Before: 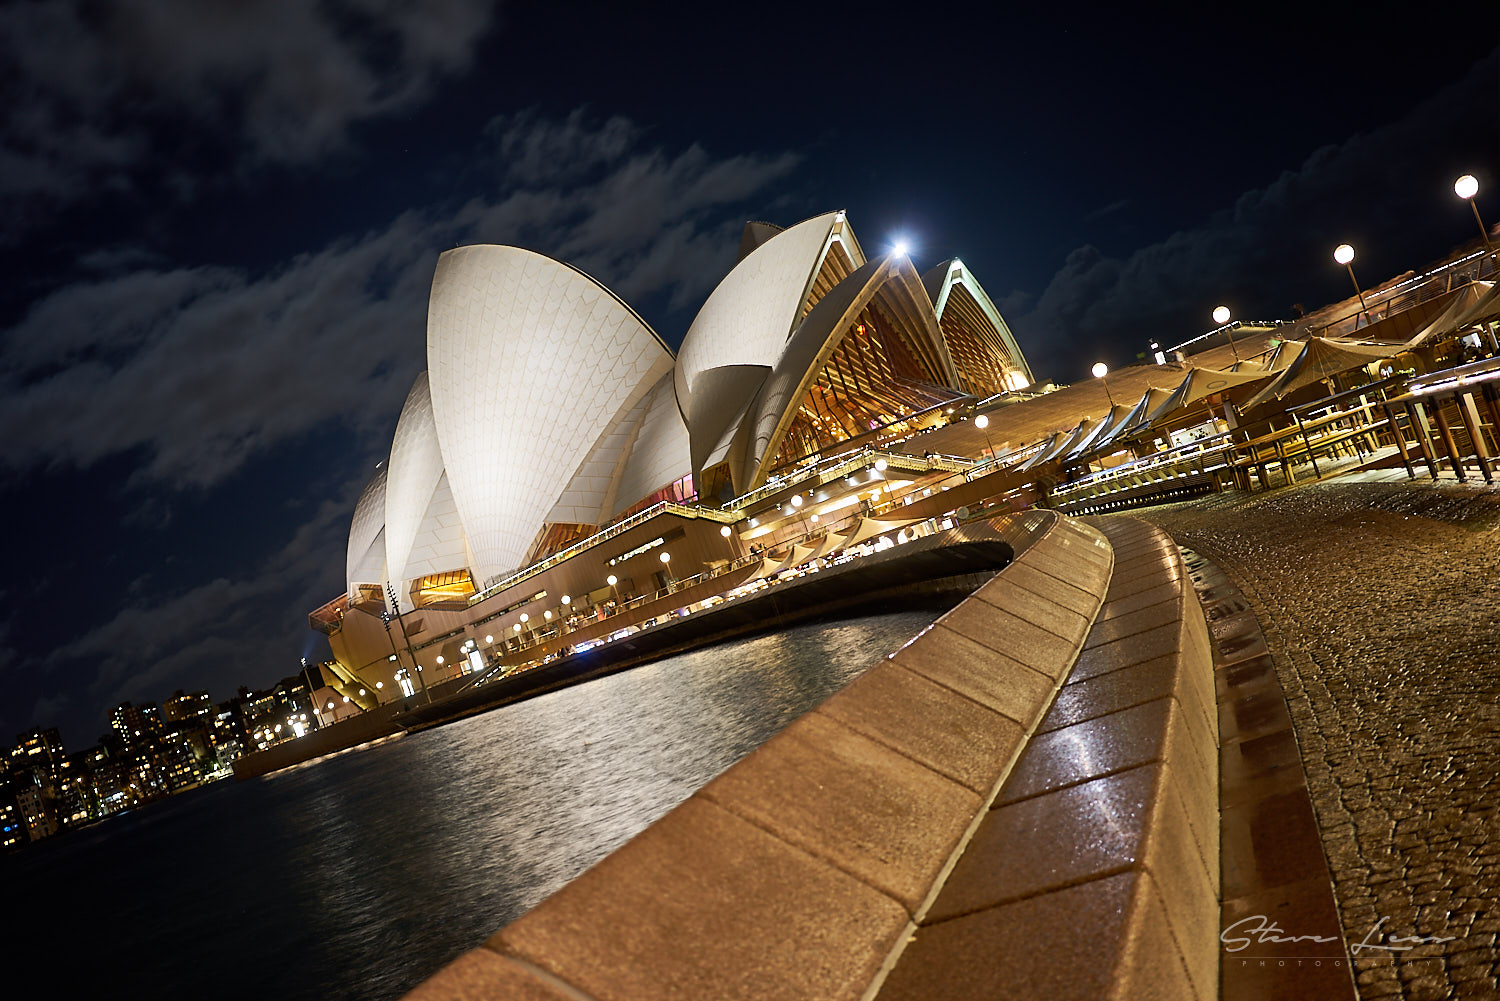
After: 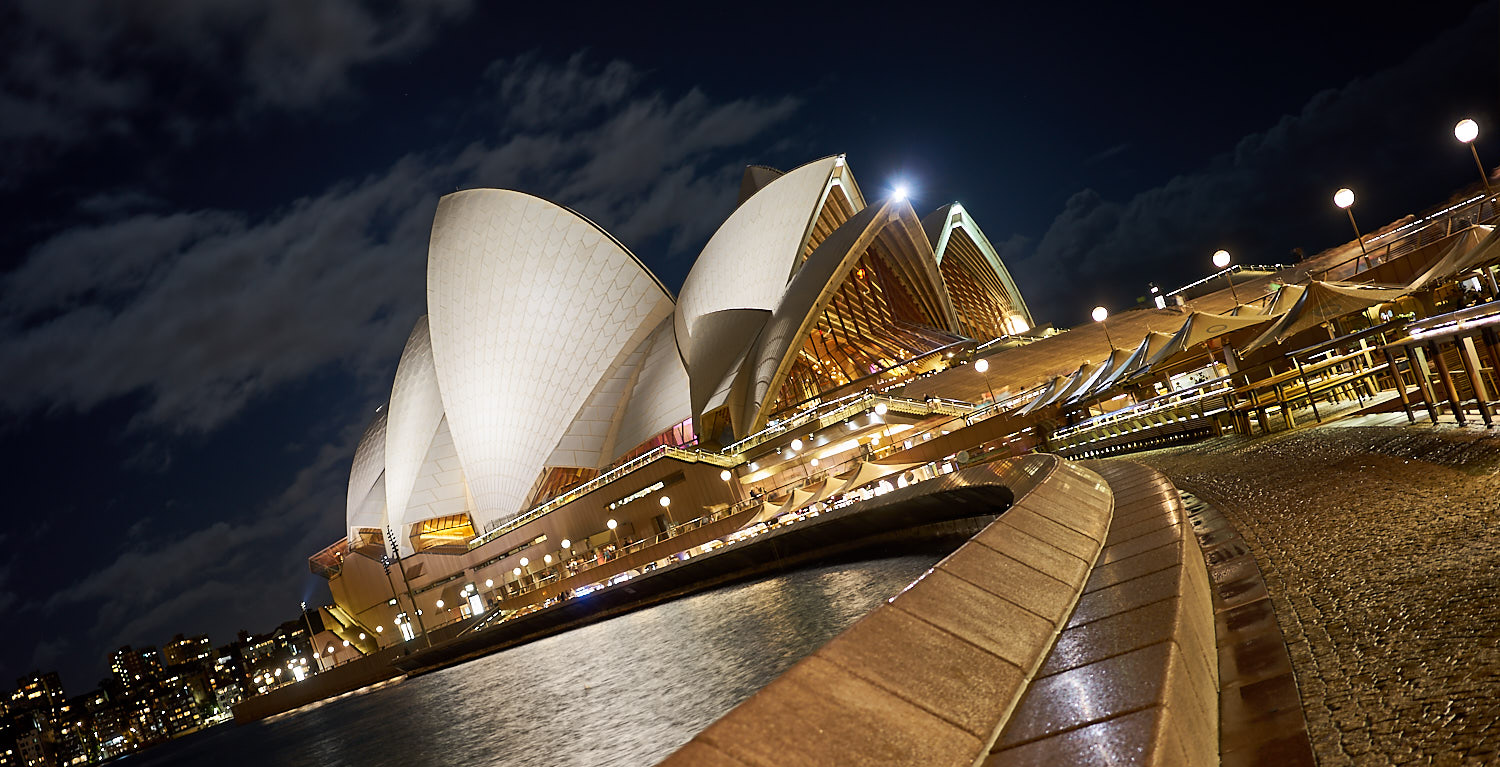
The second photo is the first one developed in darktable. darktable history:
crop: top 5.667%, bottom 17.637%
